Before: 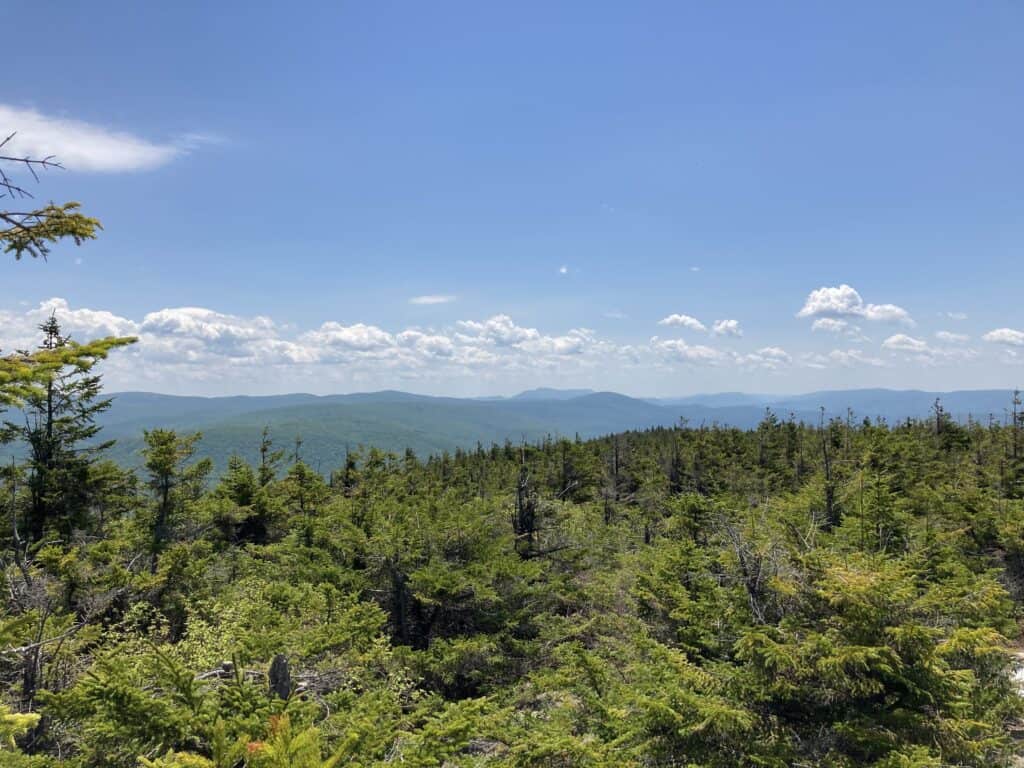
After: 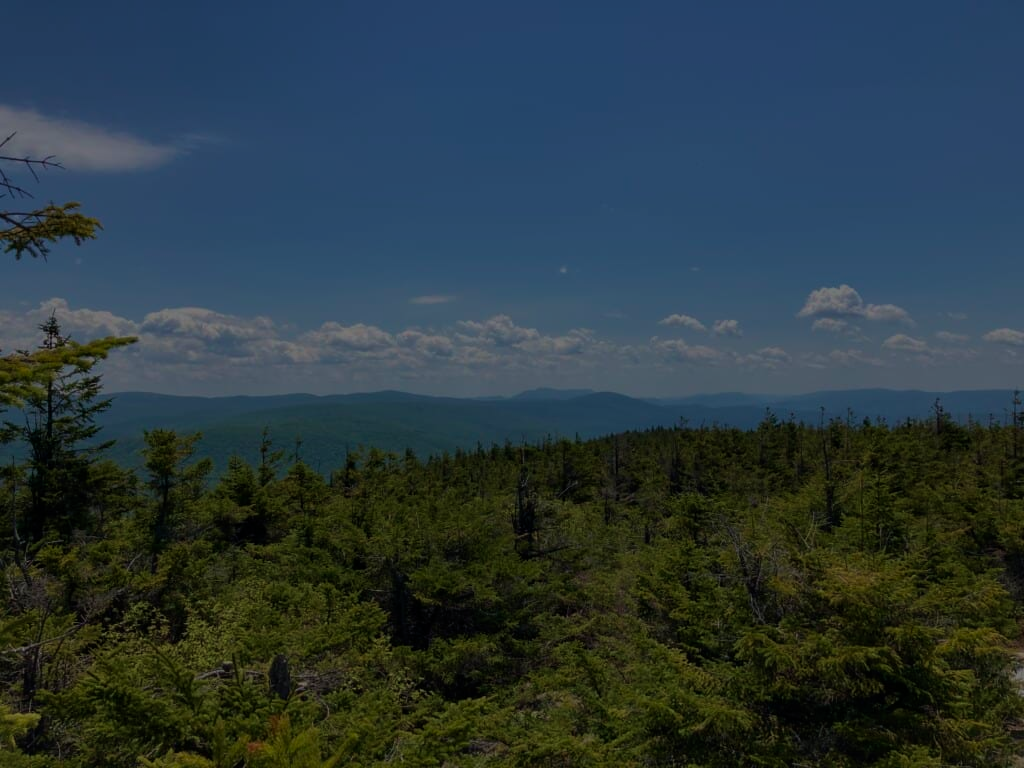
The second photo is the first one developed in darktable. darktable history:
exposure: exposure -2.446 EV, compensate highlight preservation false
velvia: strength 40%
